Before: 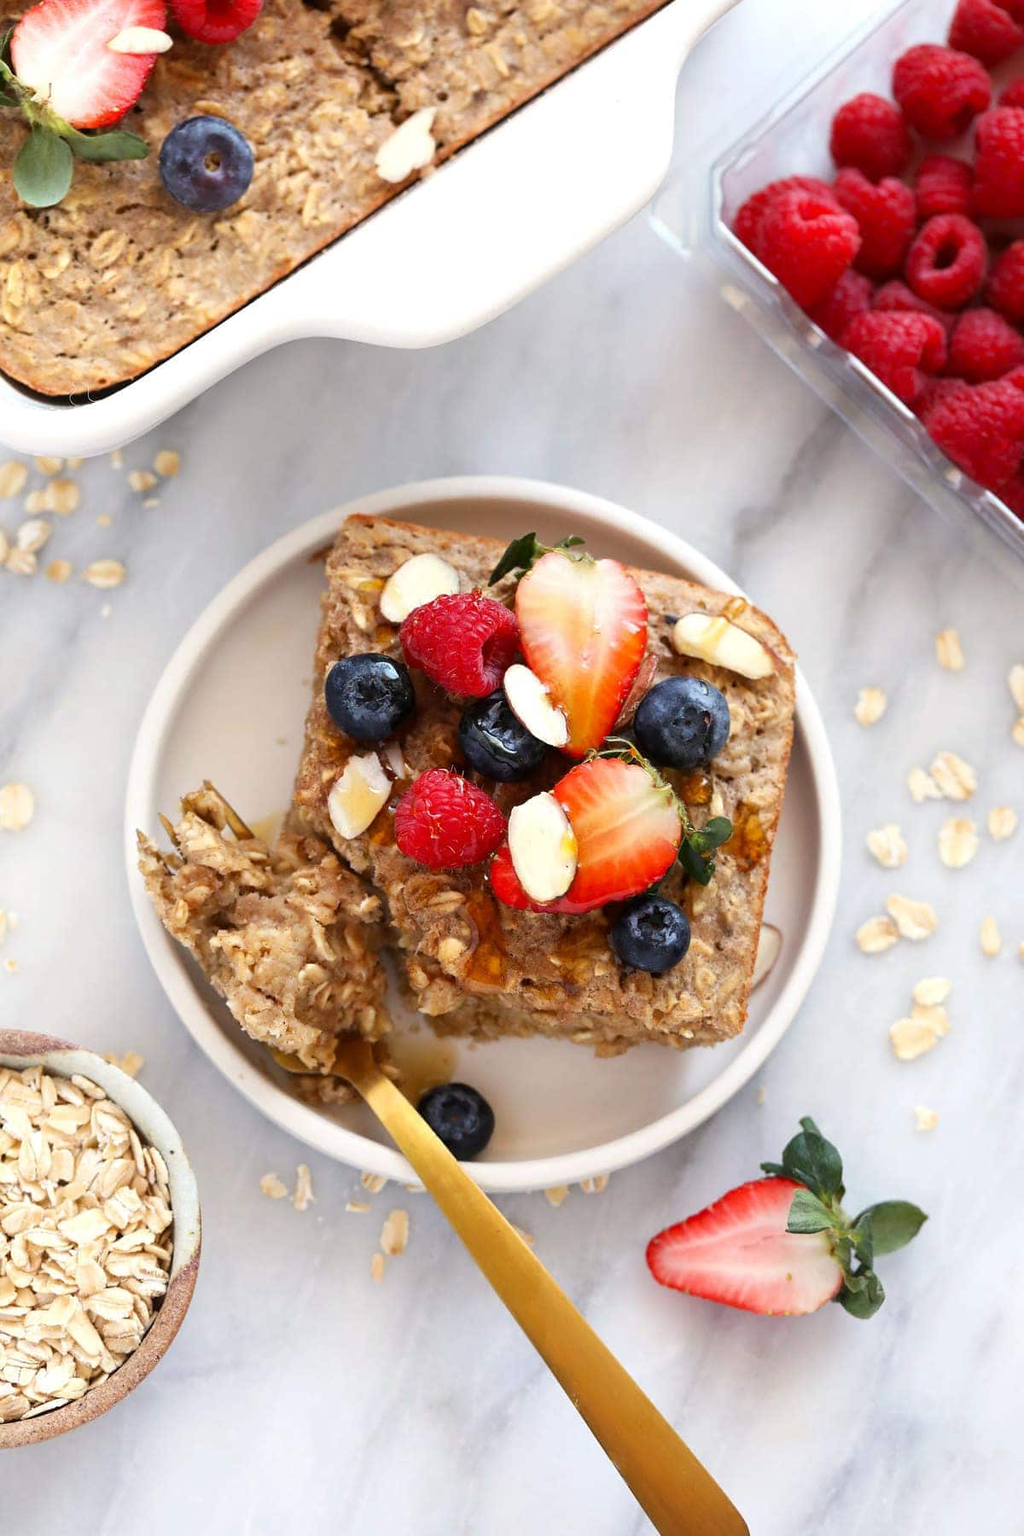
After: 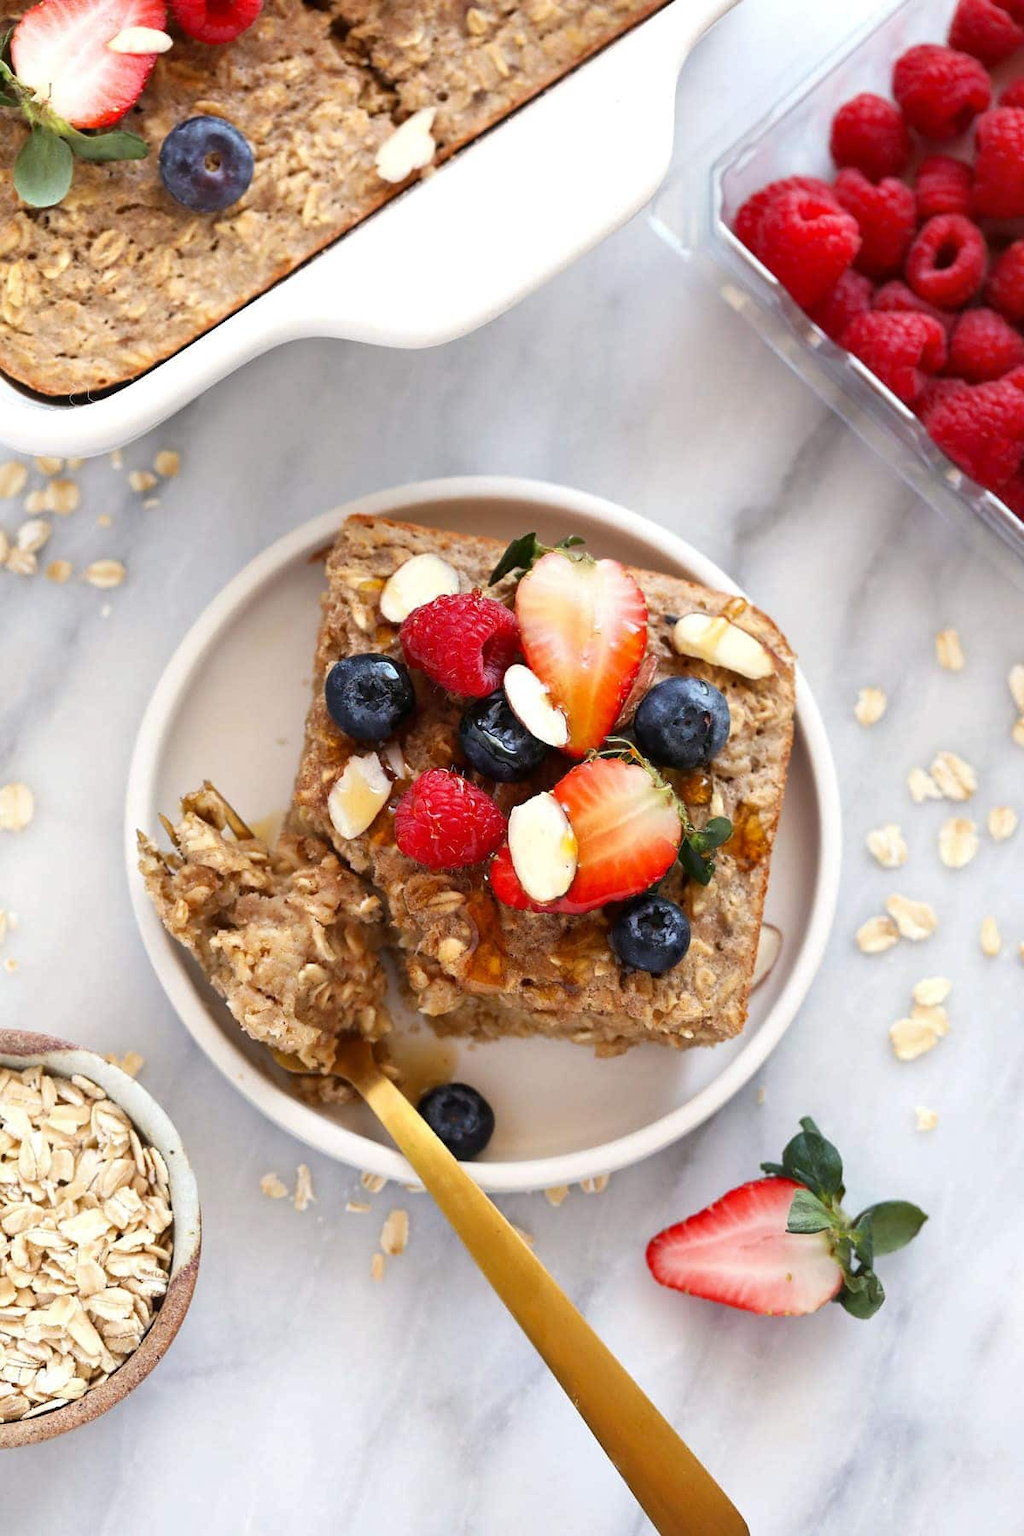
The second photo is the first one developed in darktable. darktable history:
shadows and highlights: shadows 36.76, highlights -26.76, soften with gaussian
